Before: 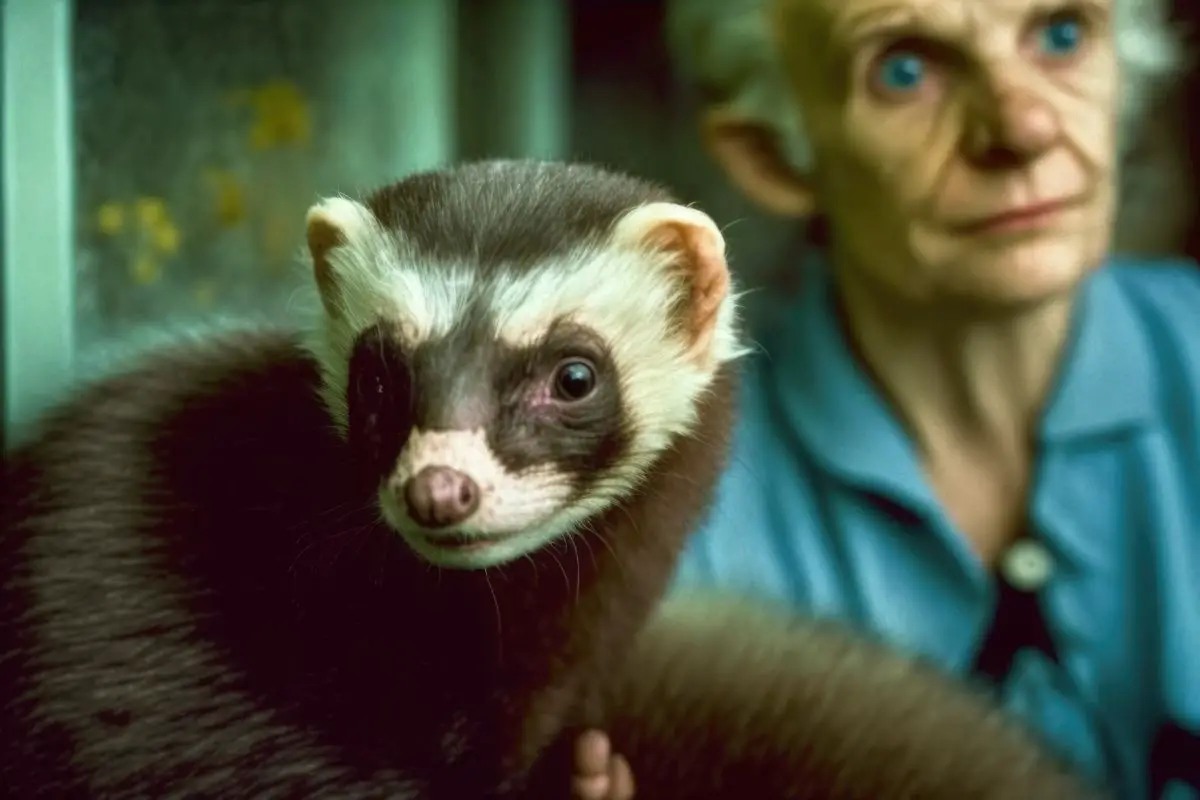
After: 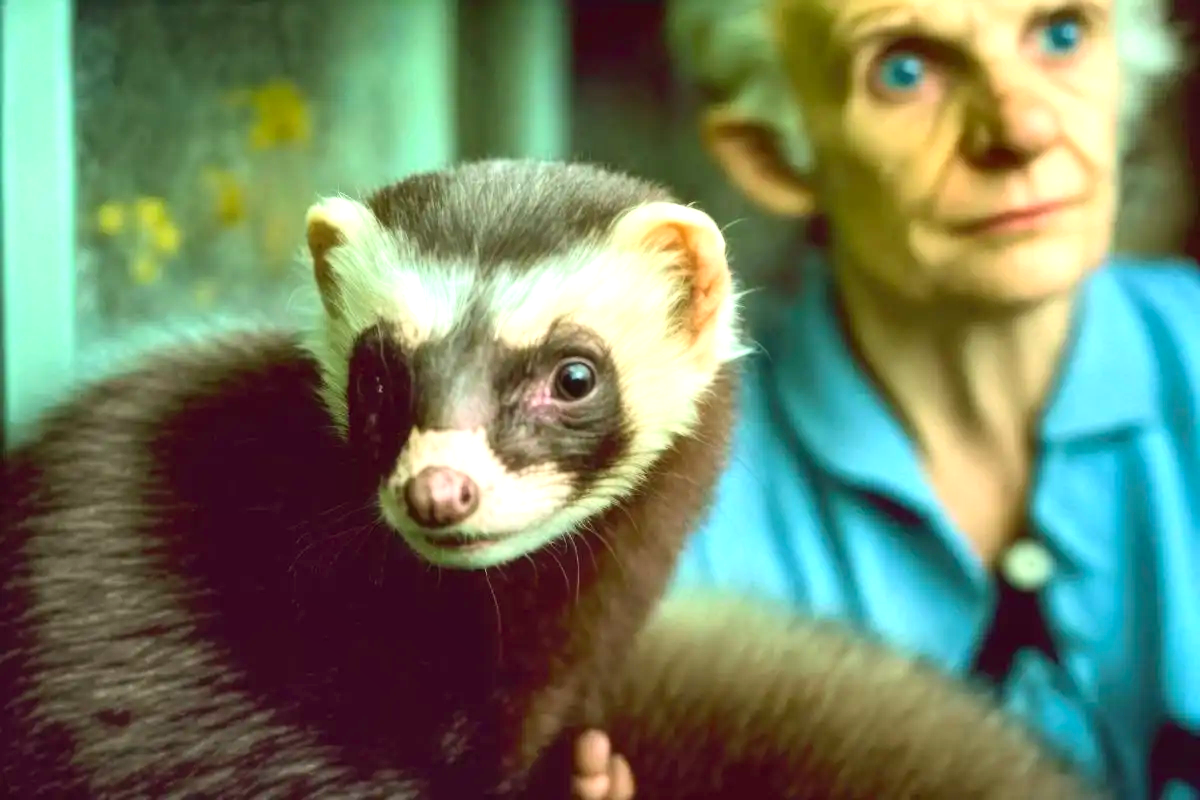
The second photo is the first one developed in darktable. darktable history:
contrast brightness saturation: contrast 0.204, brightness 0.169, saturation 0.225
exposure: black level correction 0, exposure 0.895 EV, compensate exposure bias true, compensate highlight preservation false
shadows and highlights: radius 126.24, shadows 30.33, highlights -31.21, low approximation 0.01, soften with gaussian
